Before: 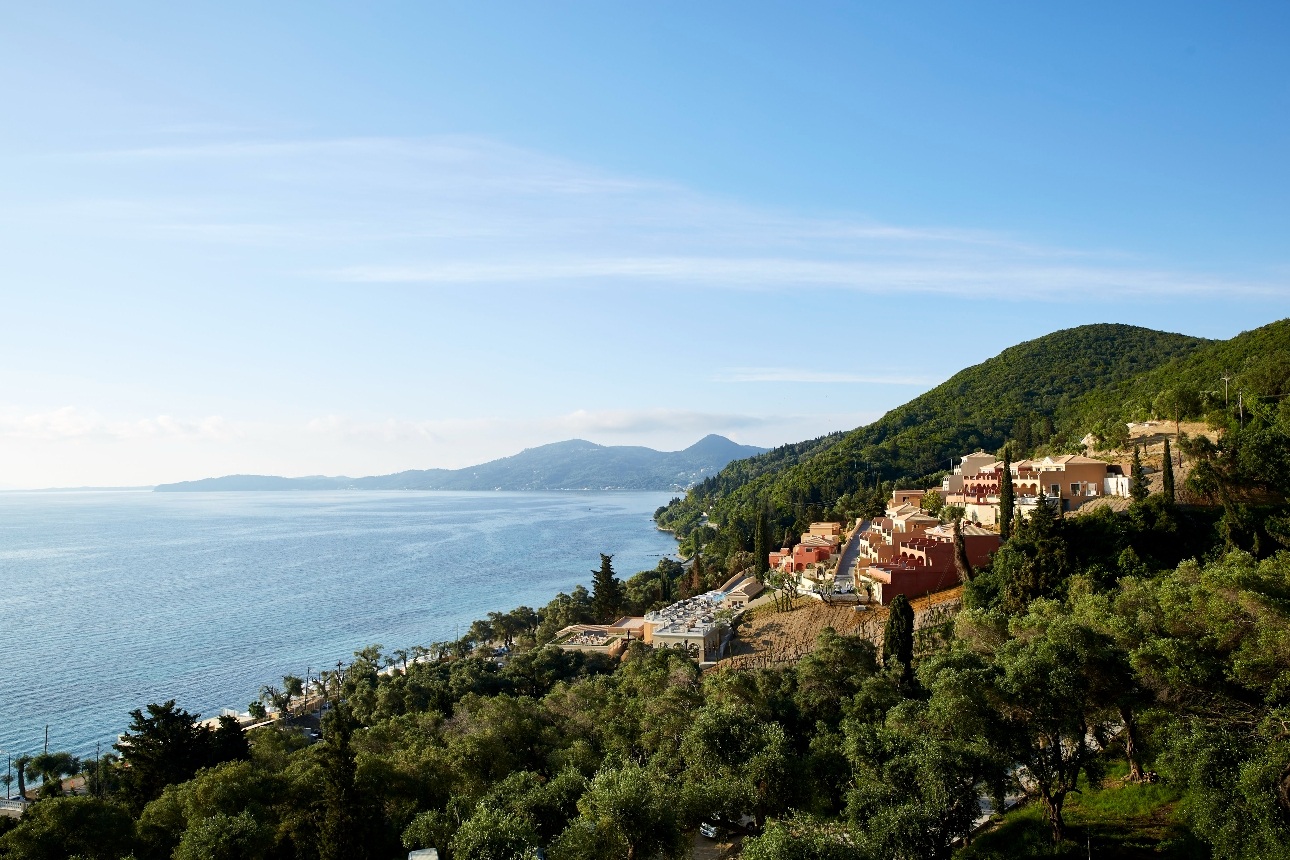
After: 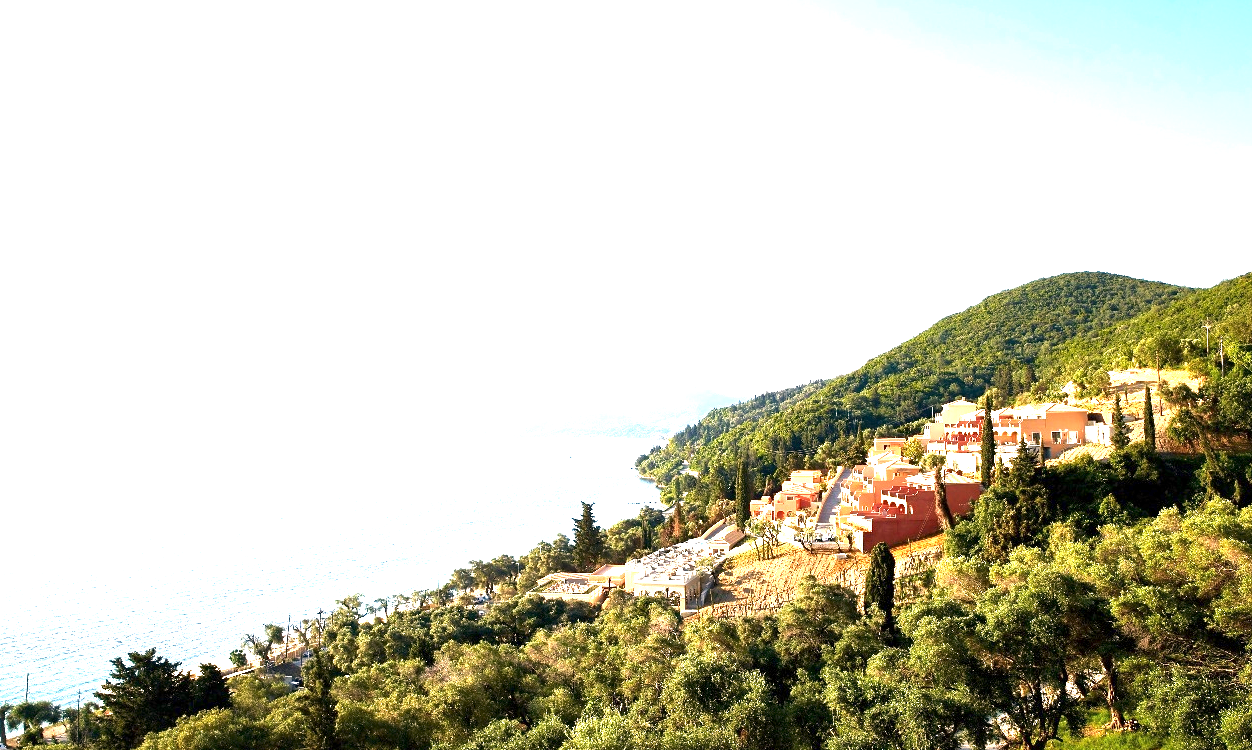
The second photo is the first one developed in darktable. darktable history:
white balance: red 1.127, blue 0.943
exposure: black level correction 0, exposure 2.088 EV, compensate exposure bias true, compensate highlight preservation false
crop: left 1.507%, top 6.147%, right 1.379%, bottom 6.637%
local contrast: mode bilateral grid, contrast 20, coarseness 50, detail 130%, midtone range 0.2
